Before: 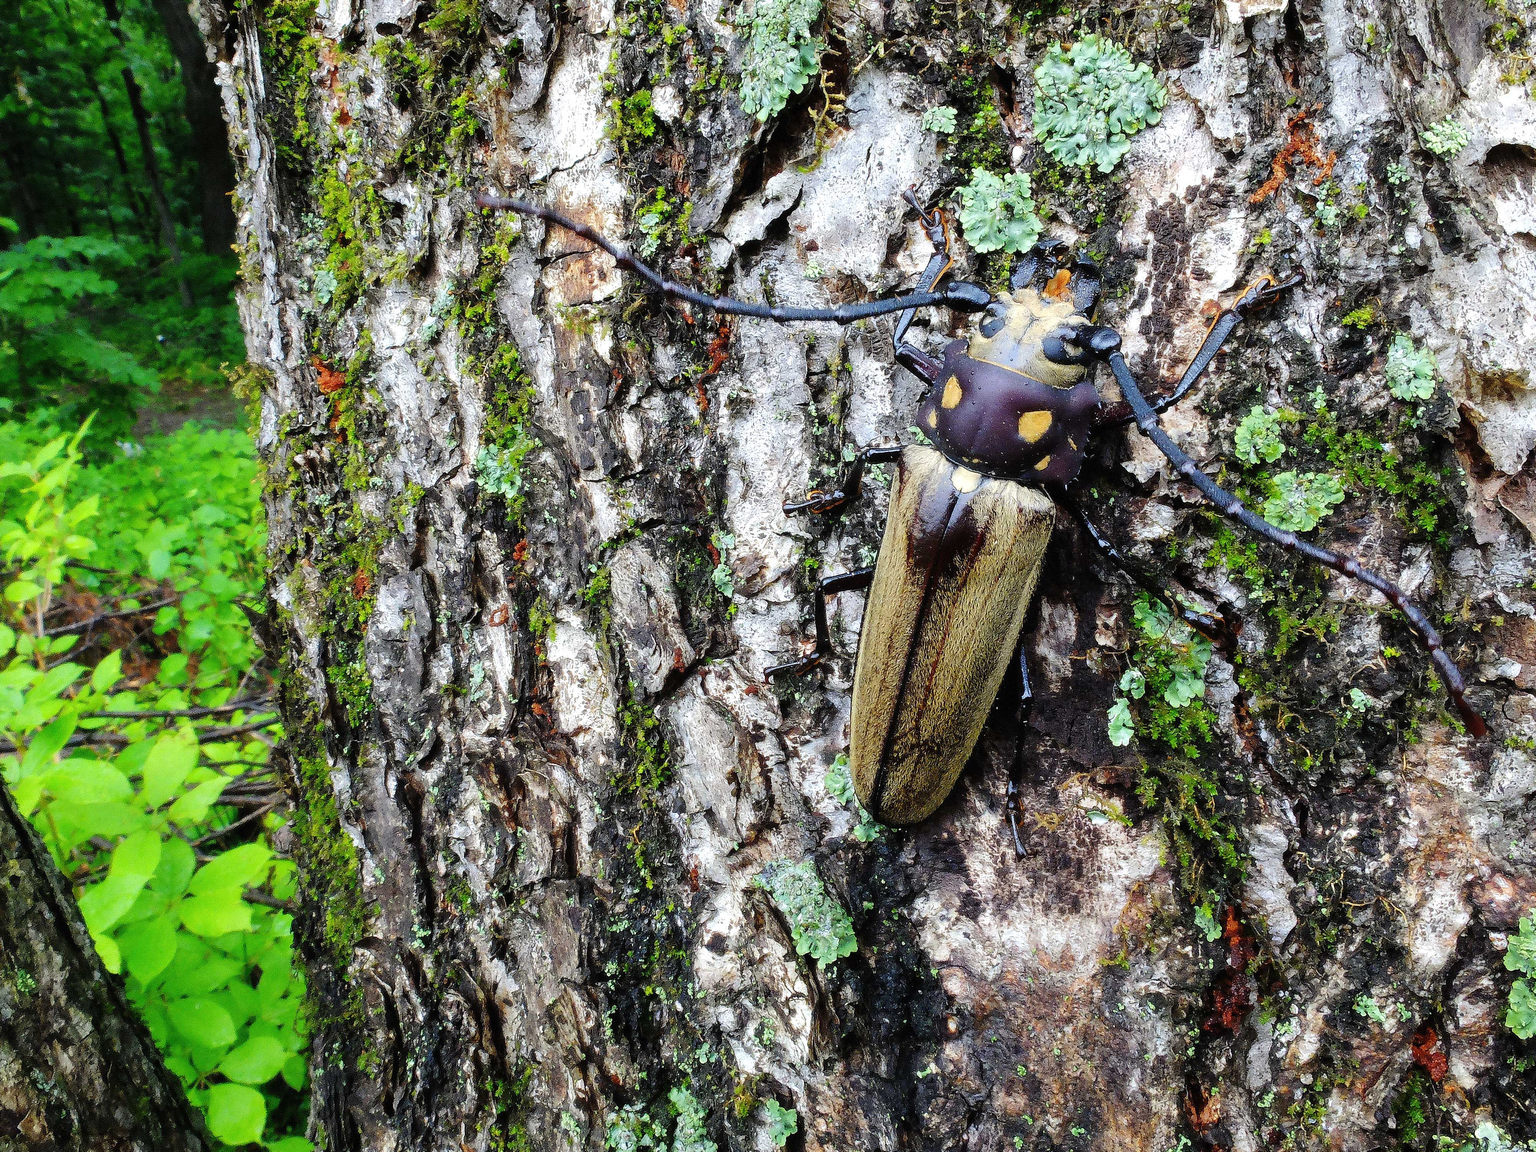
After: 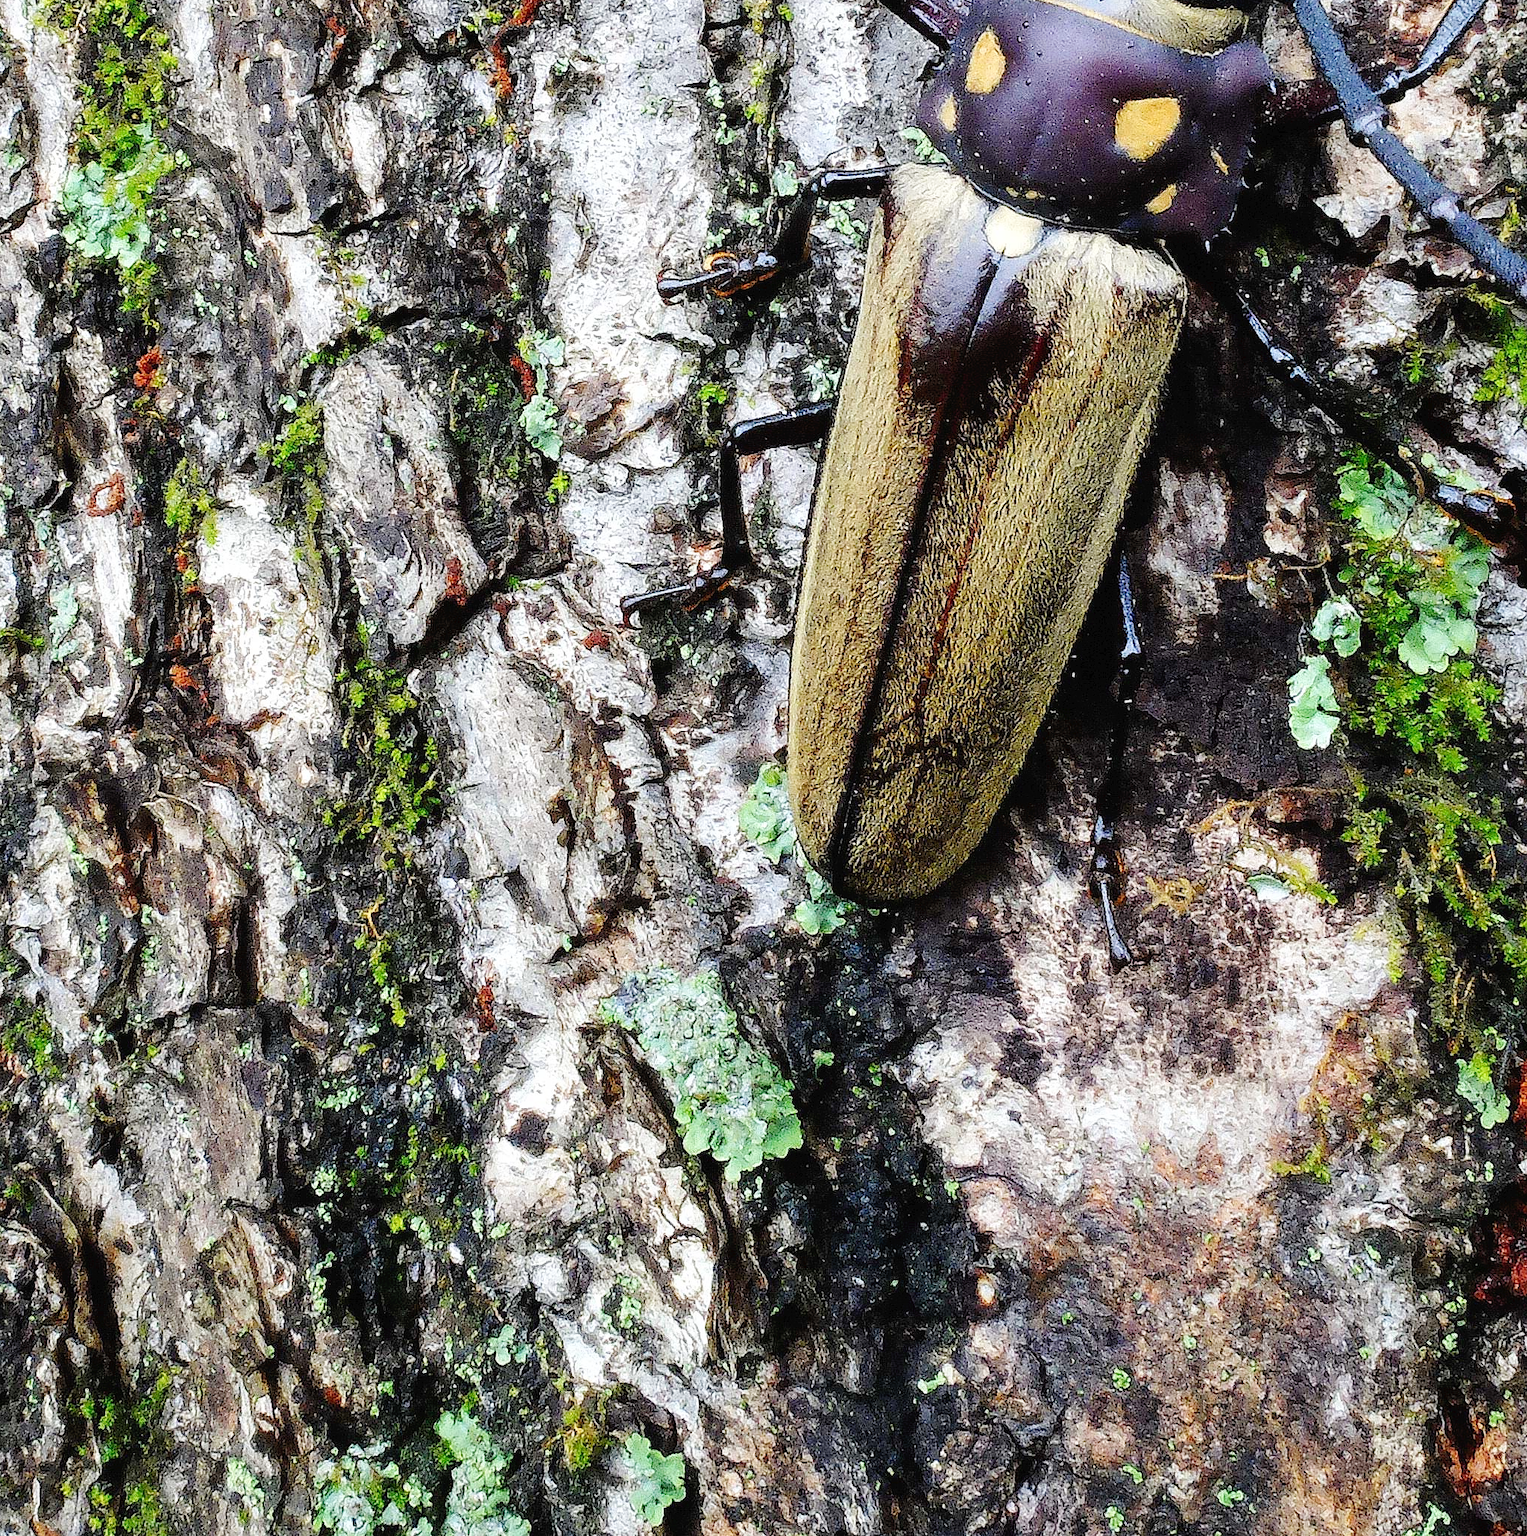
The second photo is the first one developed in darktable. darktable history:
crop and rotate: left 28.947%, top 31.315%, right 19.816%
tone curve: curves: ch0 [(0, 0) (0.003, 0.019) (0.011, 0.022) (0.025, 0.025) (0.044, 0.04) (0.069, 0.069) (0.1, 0.108) (0.136, 0.152) (0.177, 0.199) (0.224, 0.26) (0.277, 0.321) (0.335, 0.392) (0.399, 0.472) (0.468, 0.547) (0.543, 0.624) (0.623, 0.713) (0.709, 0.786) (0.801, 0.865) (0.898, 0.939) (1, 1)], preserve colors none
